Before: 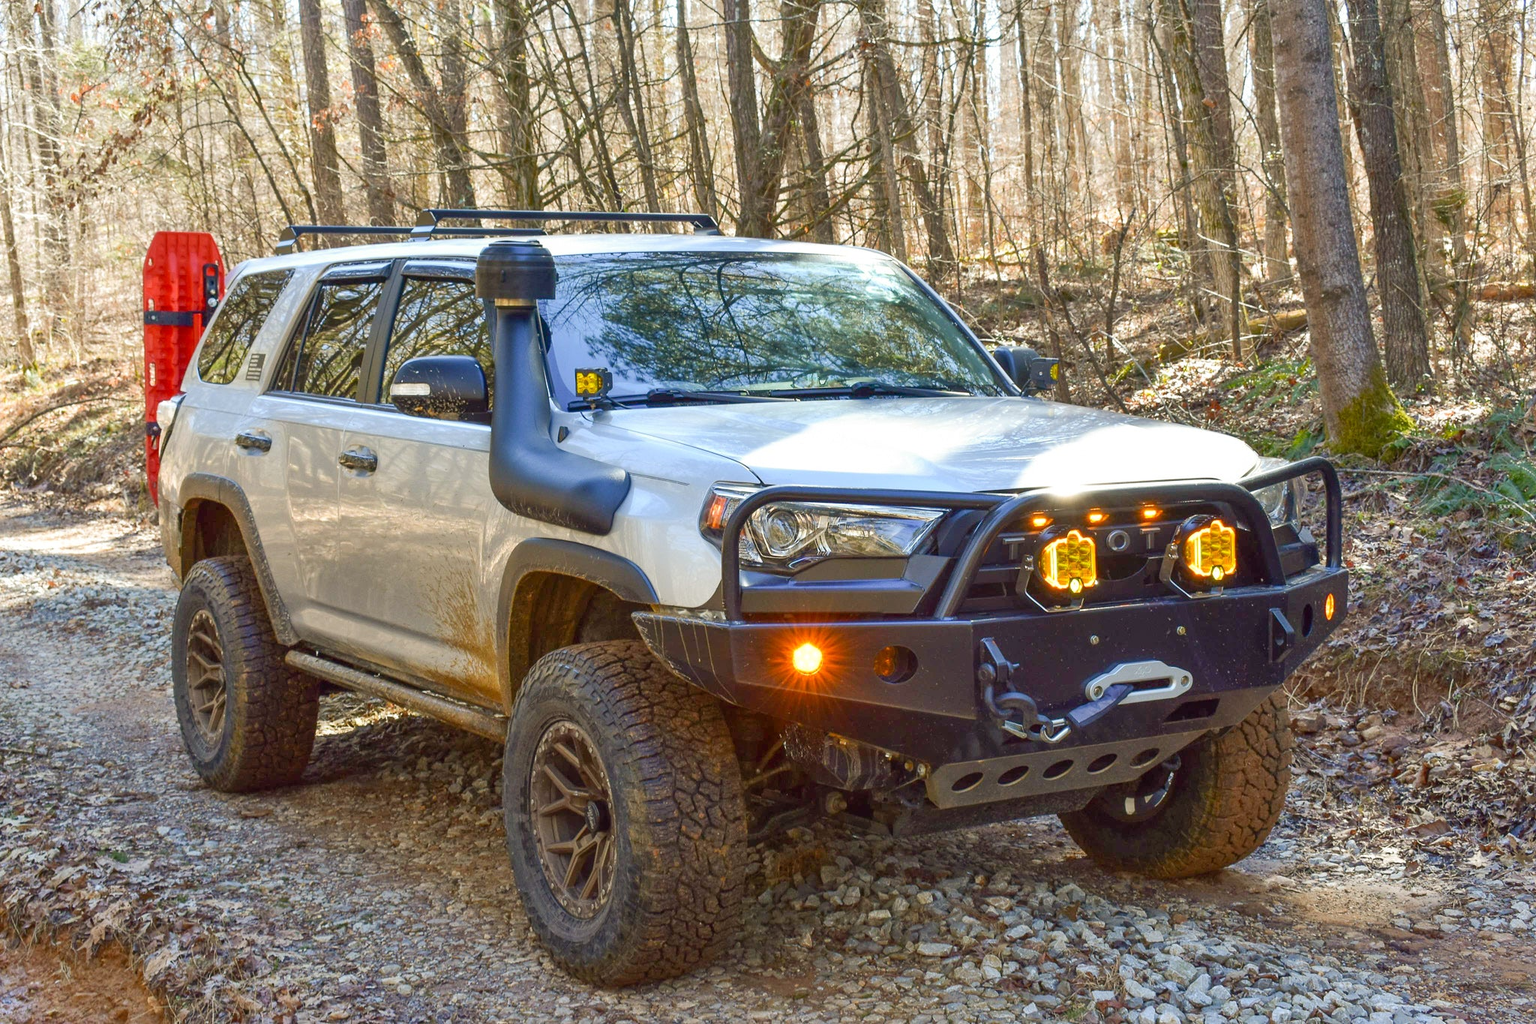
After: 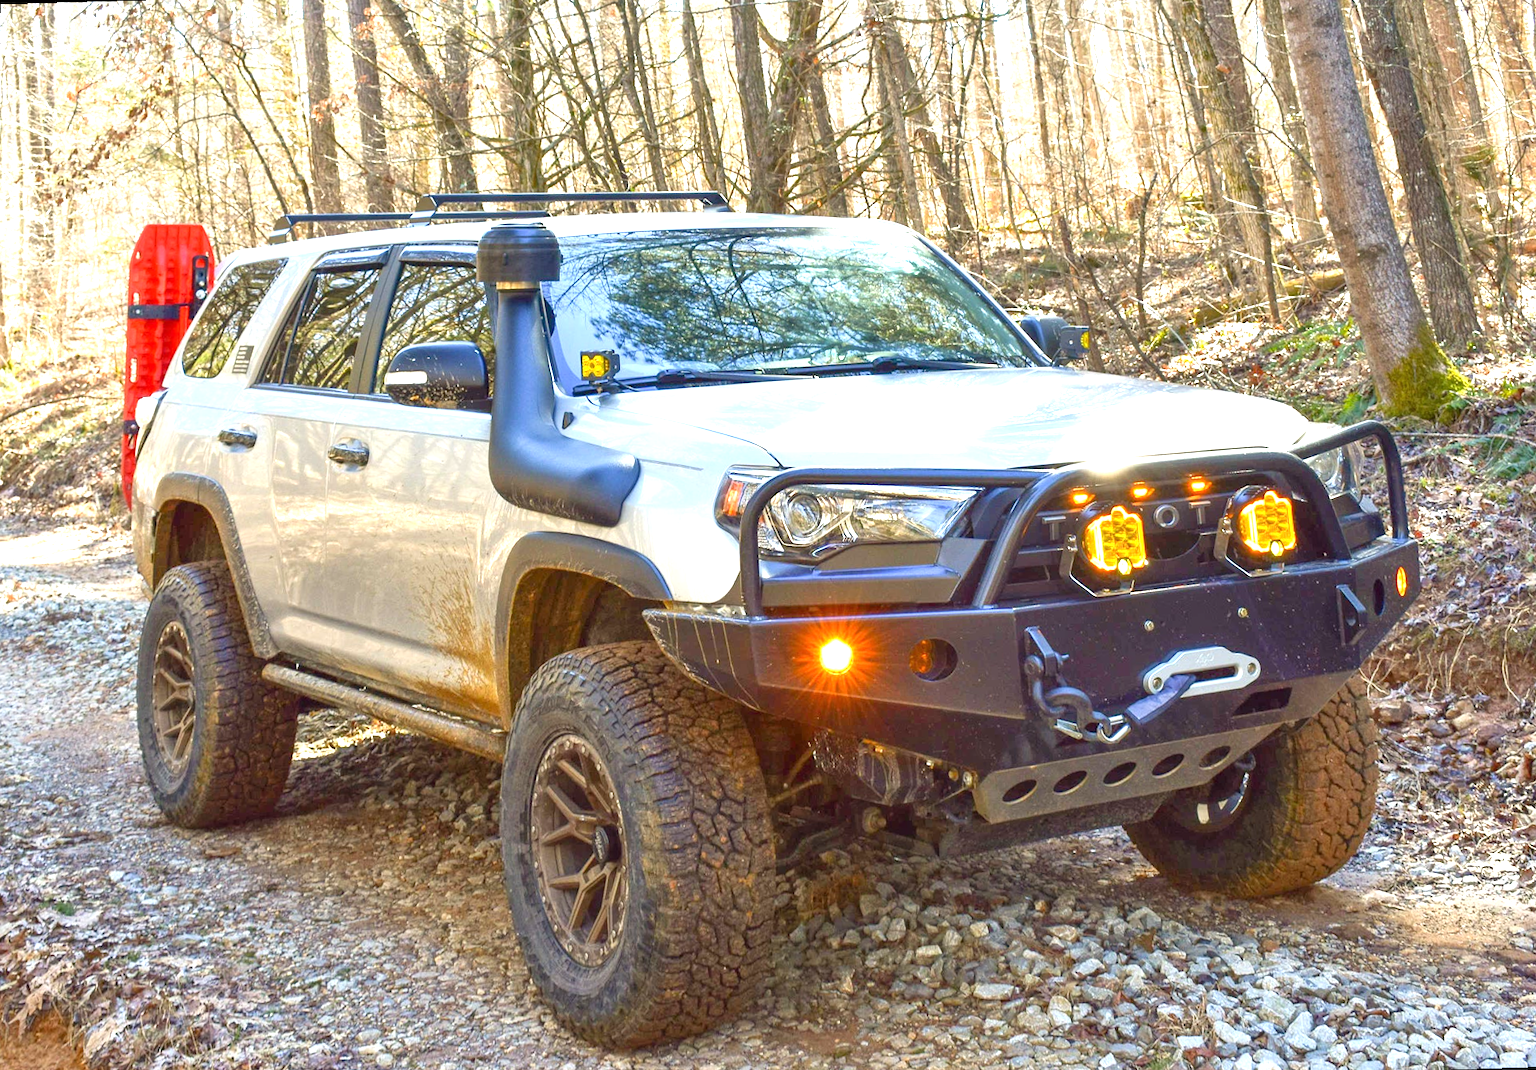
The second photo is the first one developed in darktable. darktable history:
rotate and perspective: rotation -1.68°, lens shift (vertical) -0.146, crop left 0.049, crop right 0.912, crop top 0.032, crop bottom 0.96
exposure: black level correction 0, exposure 0.953 EV, compensate exposure bias true, compensate highlight preservation false
